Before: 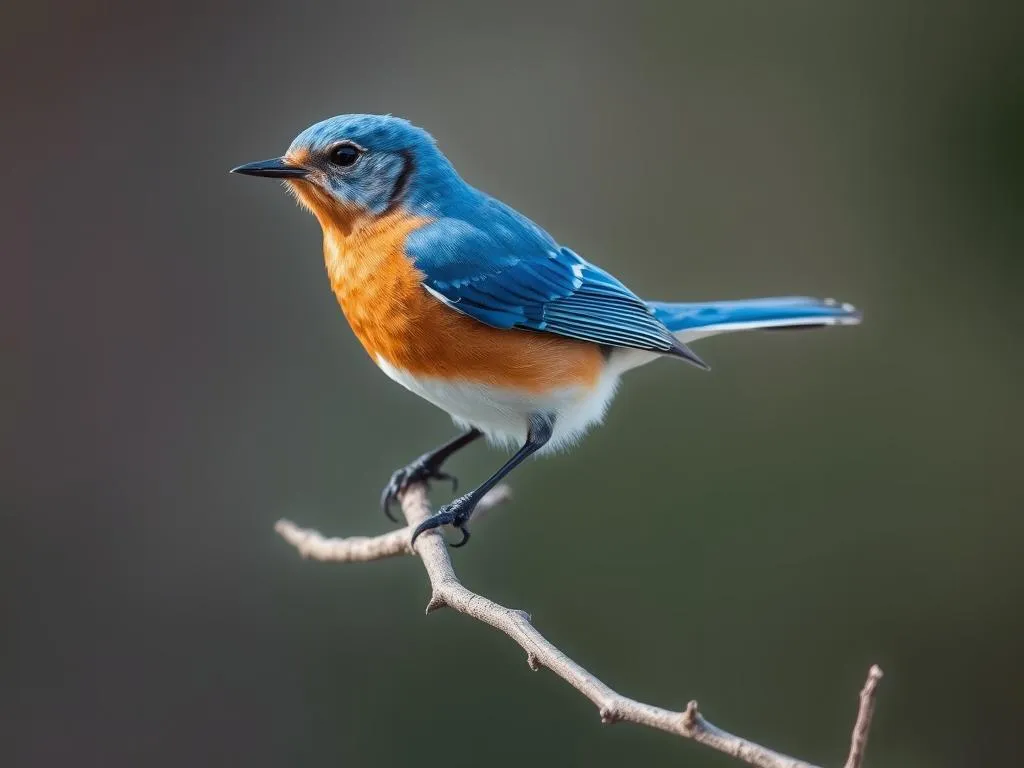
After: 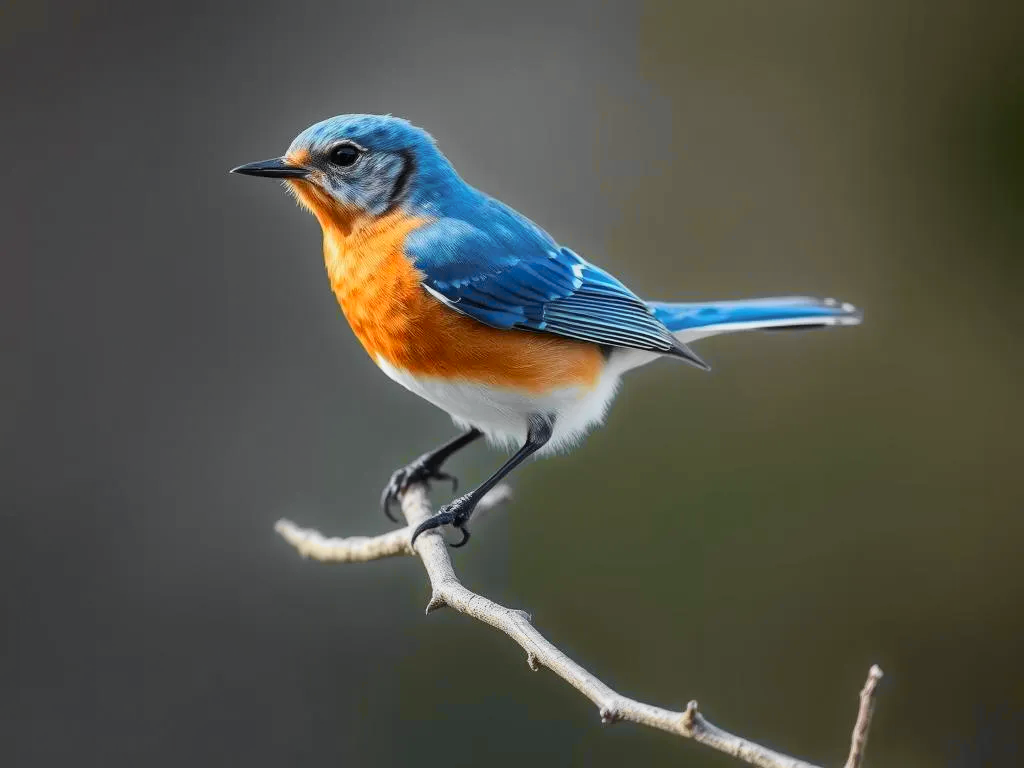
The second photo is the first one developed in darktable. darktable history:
tone curve: curves: ch0 [(0, 0) (0.071, 0.058) (0.266, 0.268) (0.498, 0.542) (0.766, 0.807) (1, 0.983)]; ch1 [(0, 0) (0.346, 0.307) (0.408, 0.387) (0.463, 0.465) (0.482, 0.493) (0.502, 0.499) (0.517, 0.502) (0.55, 0.548) (0.597, 0.61) (0.651, 0.698) (1, 1)]; ch2 [(0, 0) (0.346, 0.34) (0.434, 0.46) (0.485, 0.494) (0.5, 0.498) (0.517, 0.506) (0.526, 0.539) (0.583, 0.603) (0.625, 0.659) (1, 1)], color space Lab, independent channels, preserve colors none
